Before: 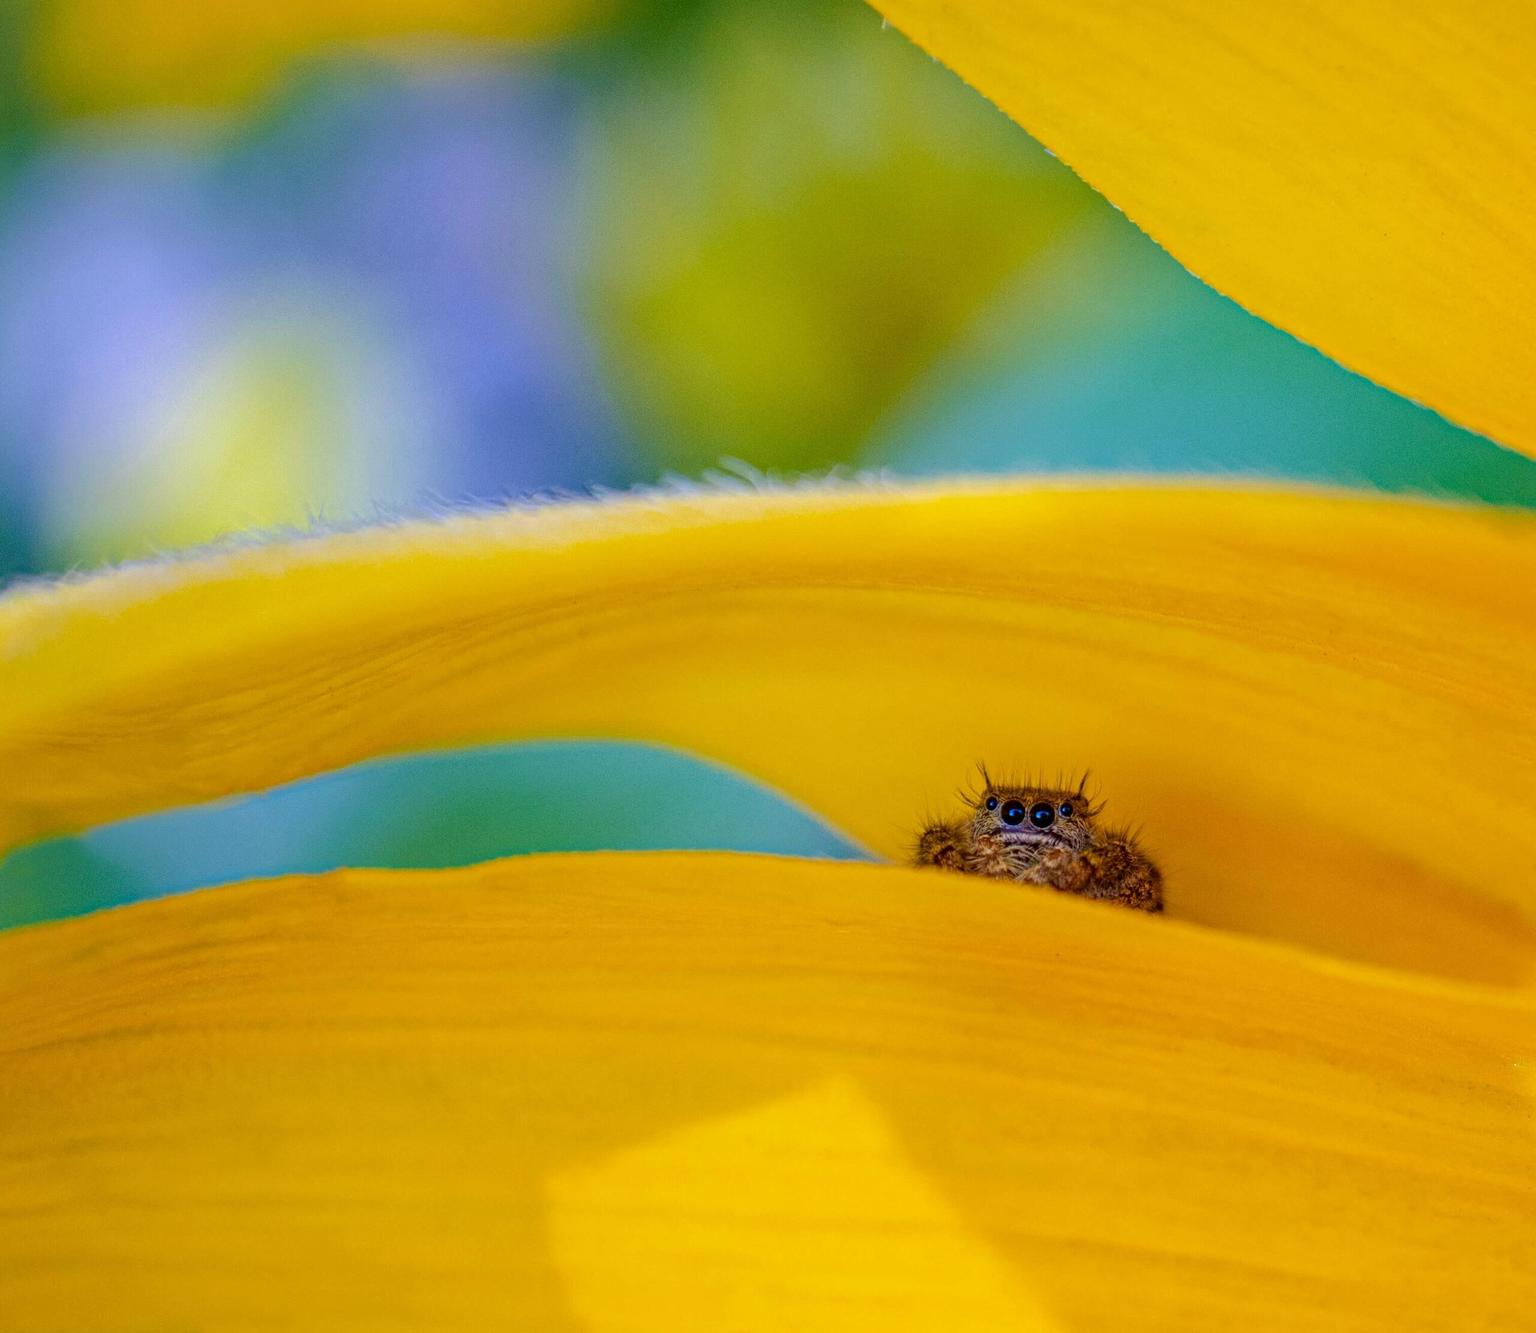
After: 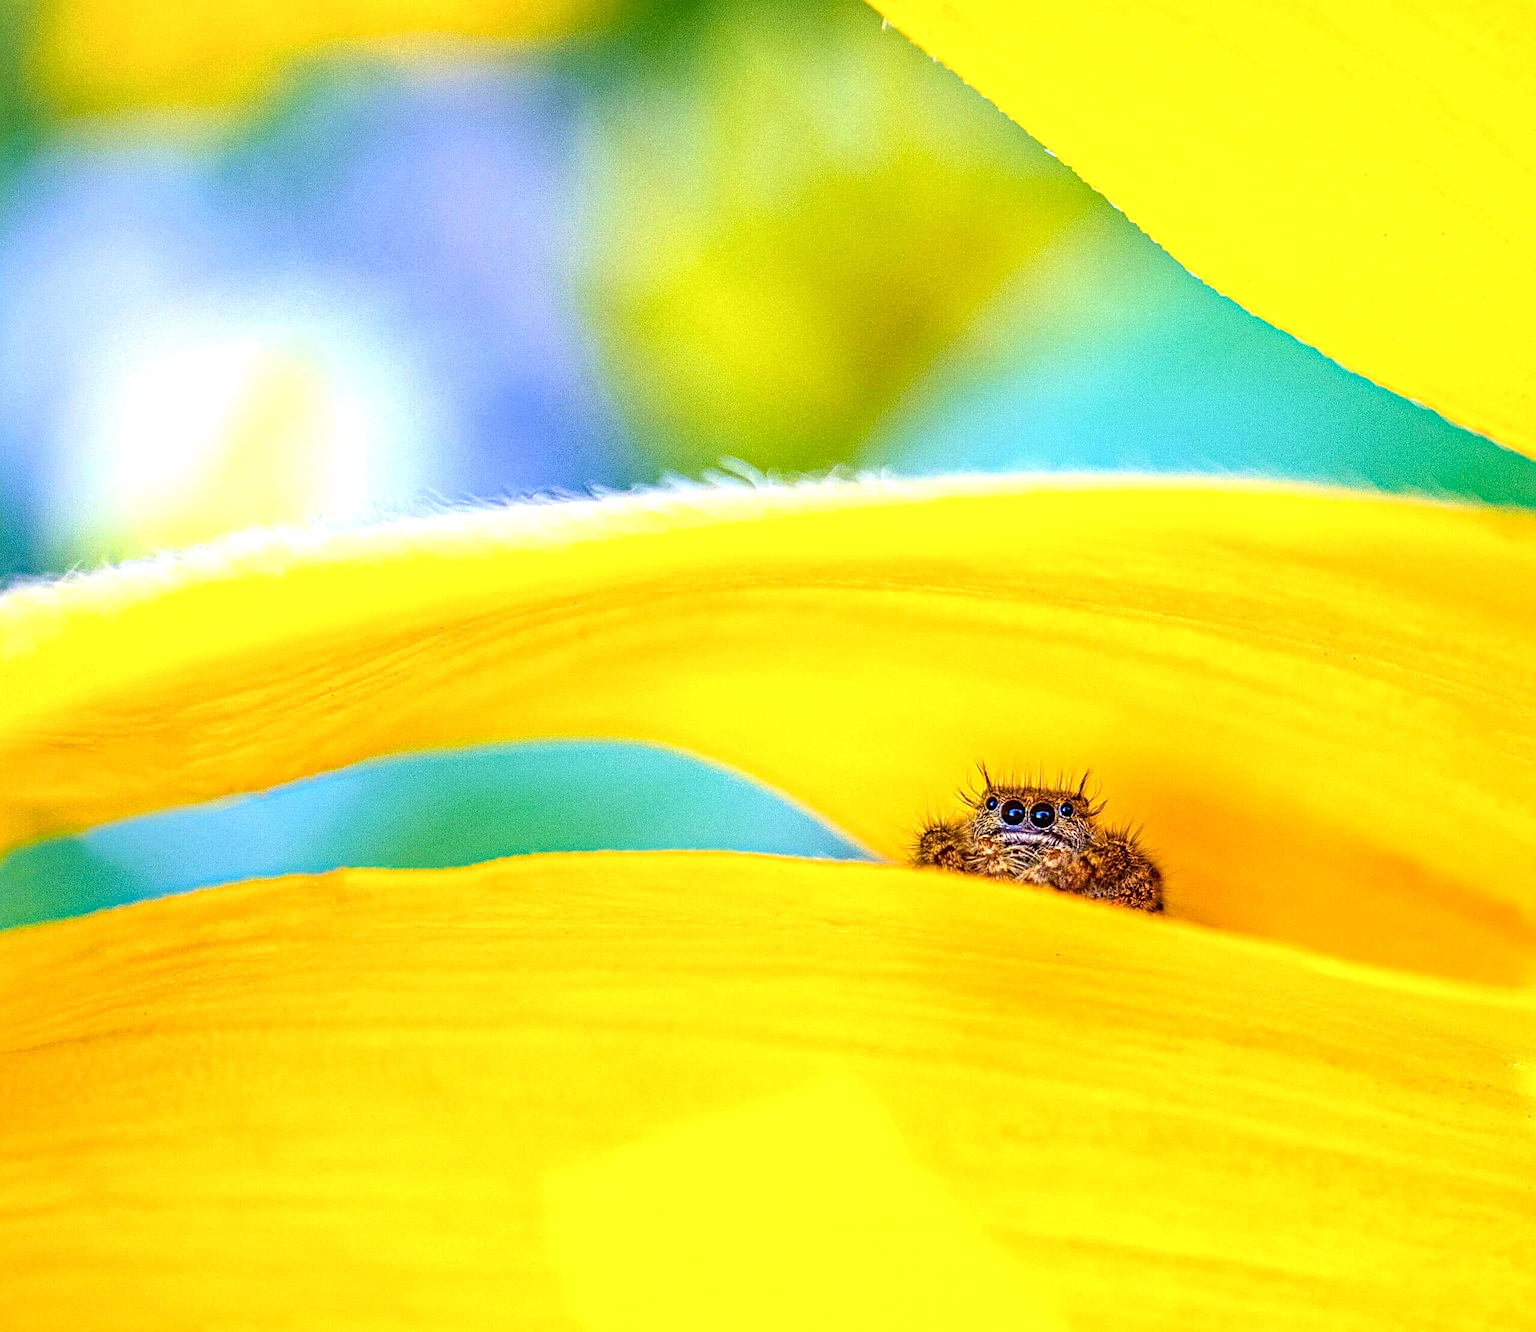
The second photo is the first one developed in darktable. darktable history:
tone equalizer: on, module defaults
sharpen: amount 0.75
exposure: black level correction 0, exposure 1.2 EV, compensate exposure bias true, compensate highlight preservation false
local contrast: detail 130%
